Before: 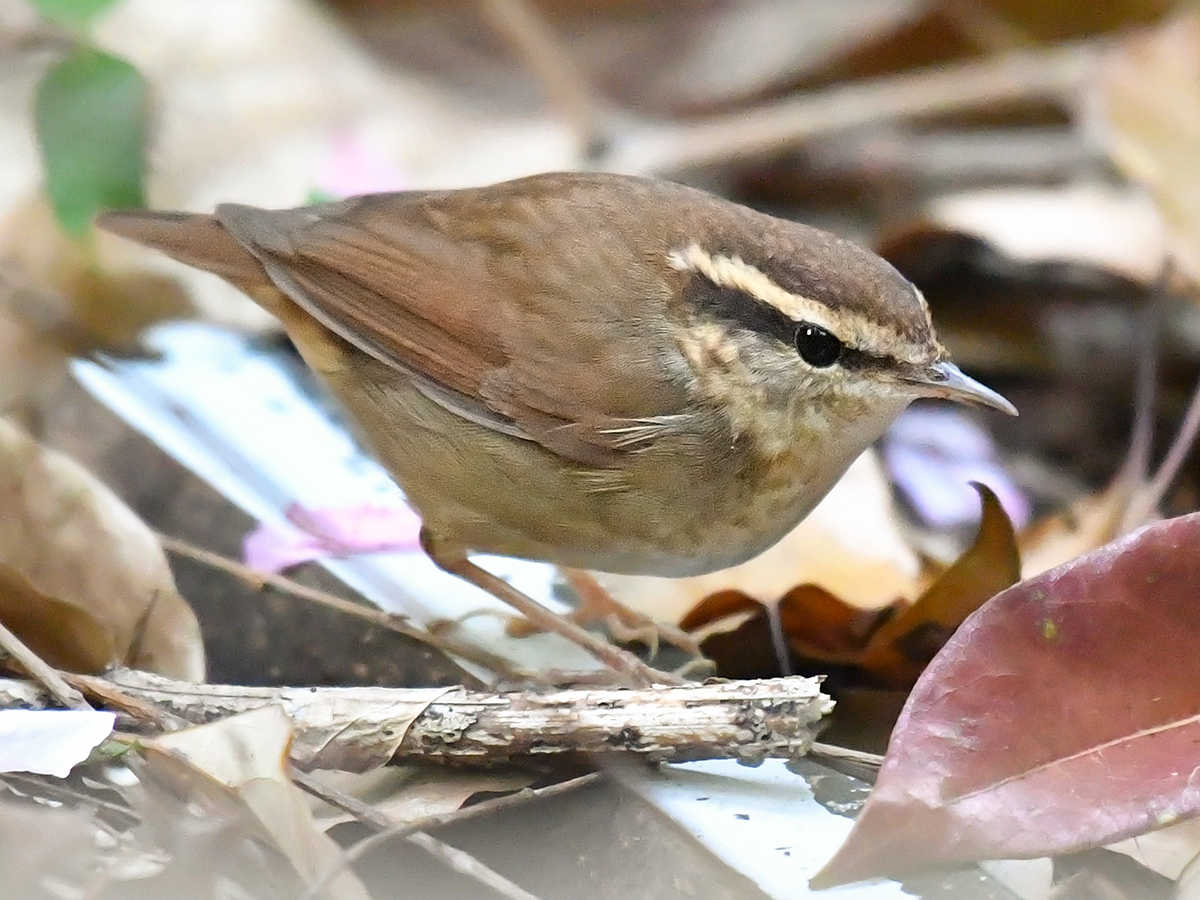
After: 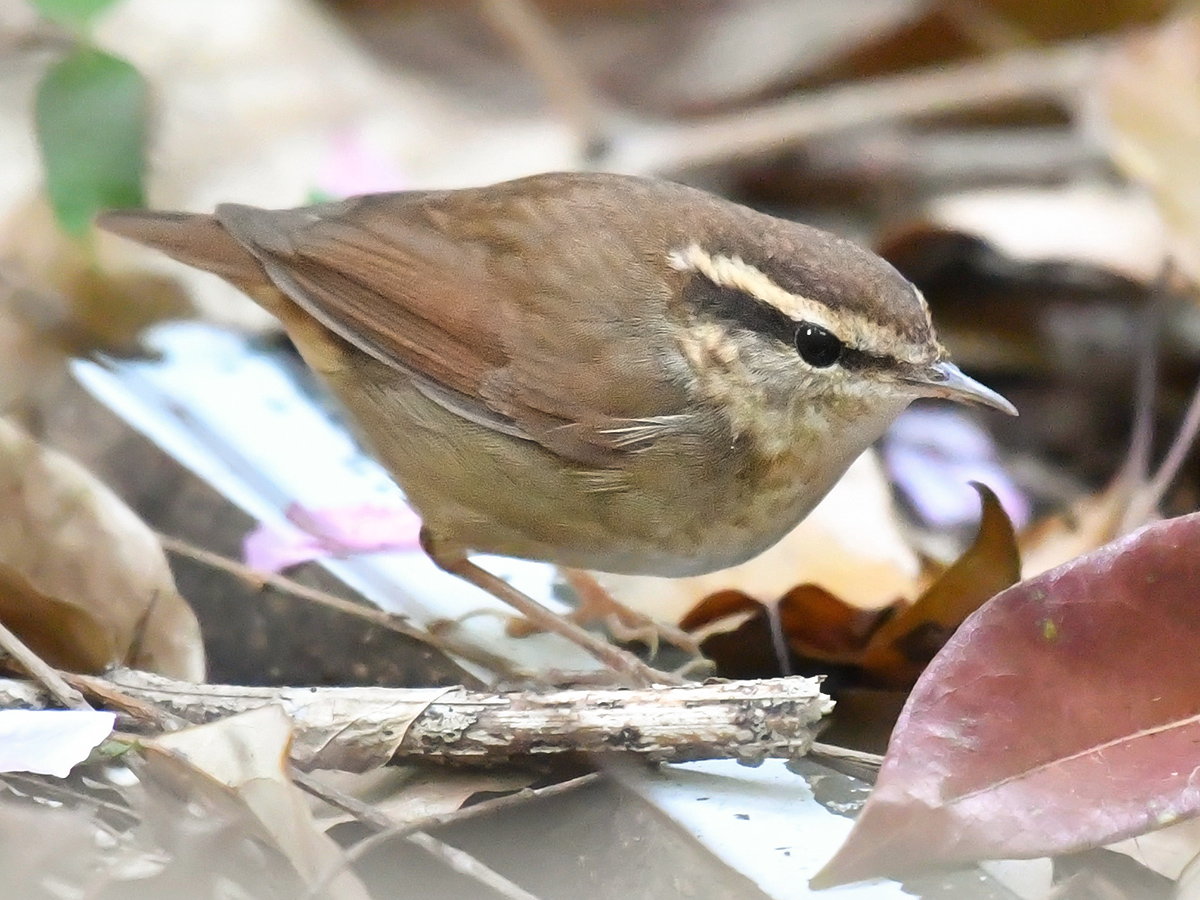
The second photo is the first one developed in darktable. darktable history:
haze removal: strength -0.094, compatibility mode true, adaptive false
